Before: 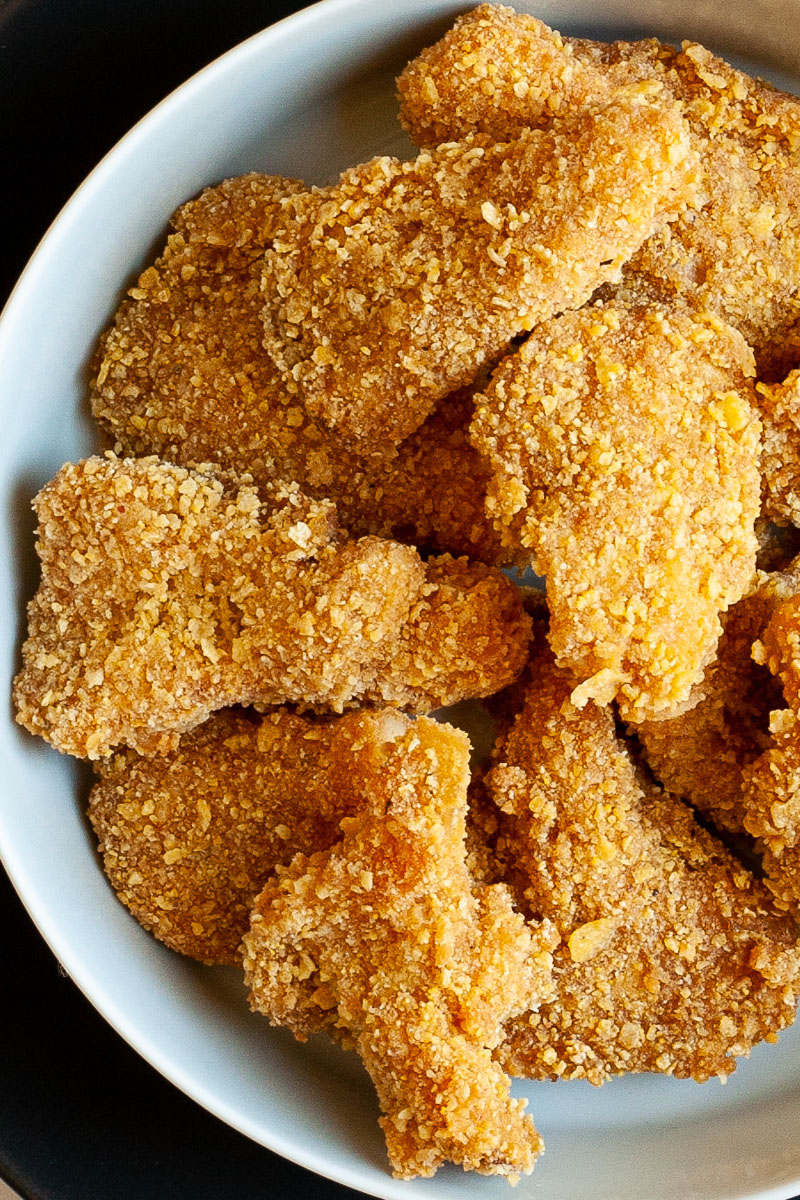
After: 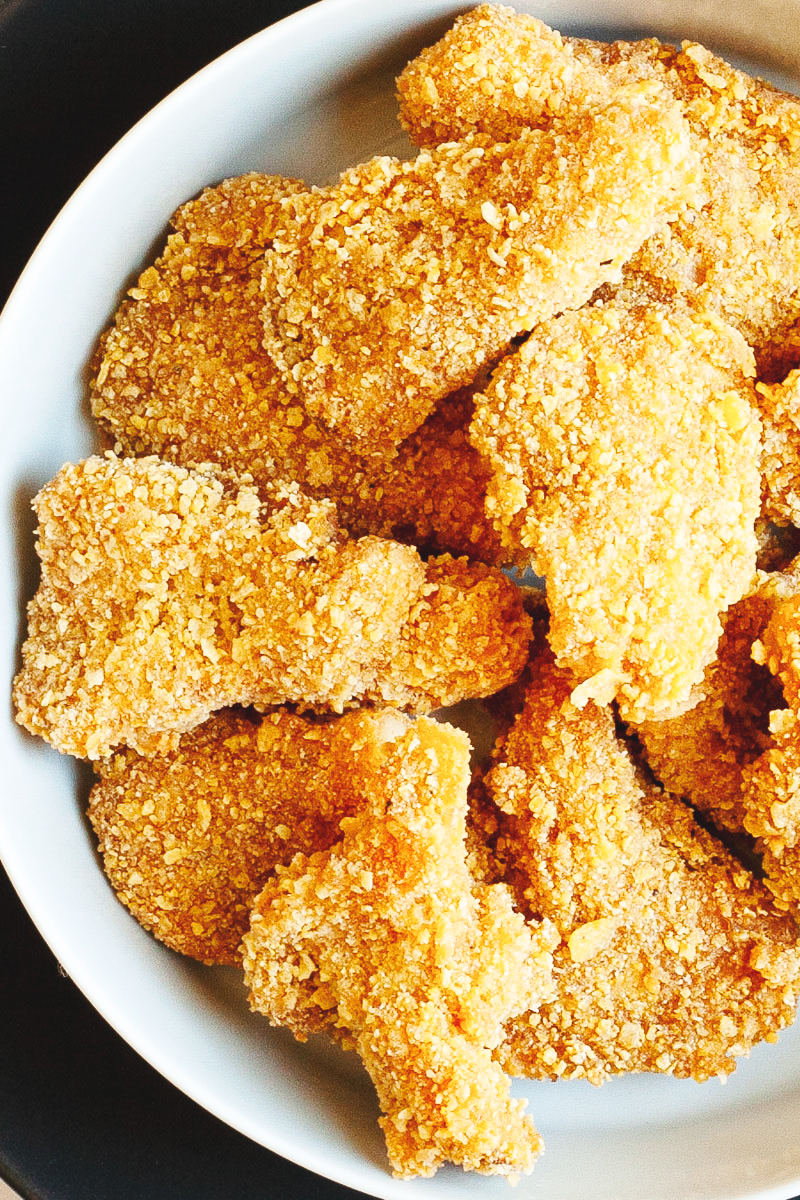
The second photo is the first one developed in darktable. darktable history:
color zones: curves: ch2 [(0, 0.5) (0.143, 0.5) (0.286, 0.489) (0.415, 0.421) (0.571, 0.5) (0.714, 0.5) (0.857, 0.5) (1, 0.5)]
base curve: curves: ch0 [(0, 0.007) (0.028, 0.063) (0.121, 0.311) (0.46, 0.743) (0.859, 0.957) (1, 1)], preserve colors none
